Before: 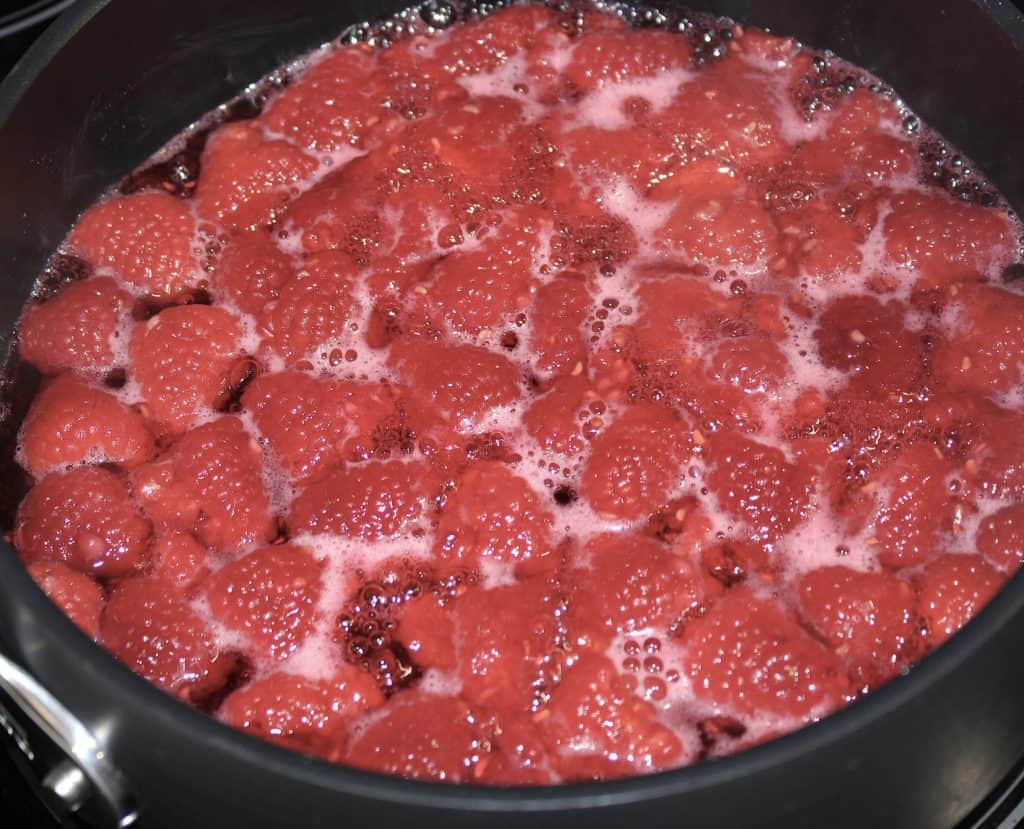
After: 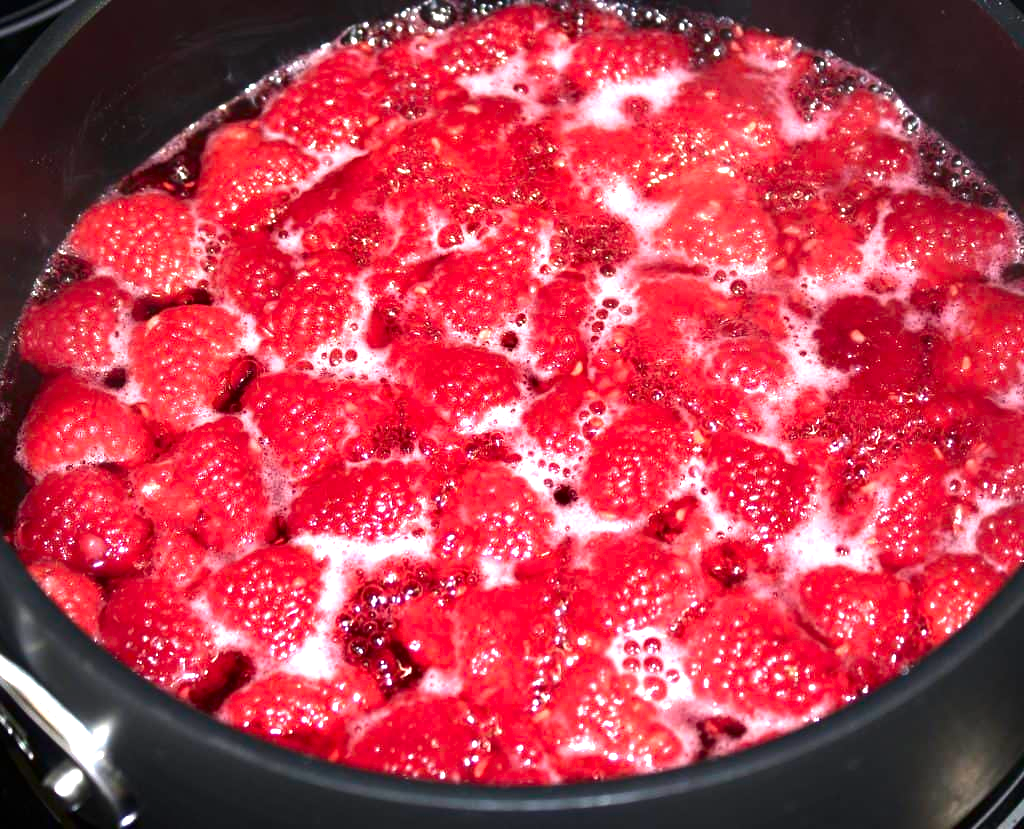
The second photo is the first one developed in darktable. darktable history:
exposure: black level correction 0, exposure 1.2 EV, compensate exposure bias true, compensate highlight preservation false
contrast brightness saturation: brightness -0.2, saturation 0.08
